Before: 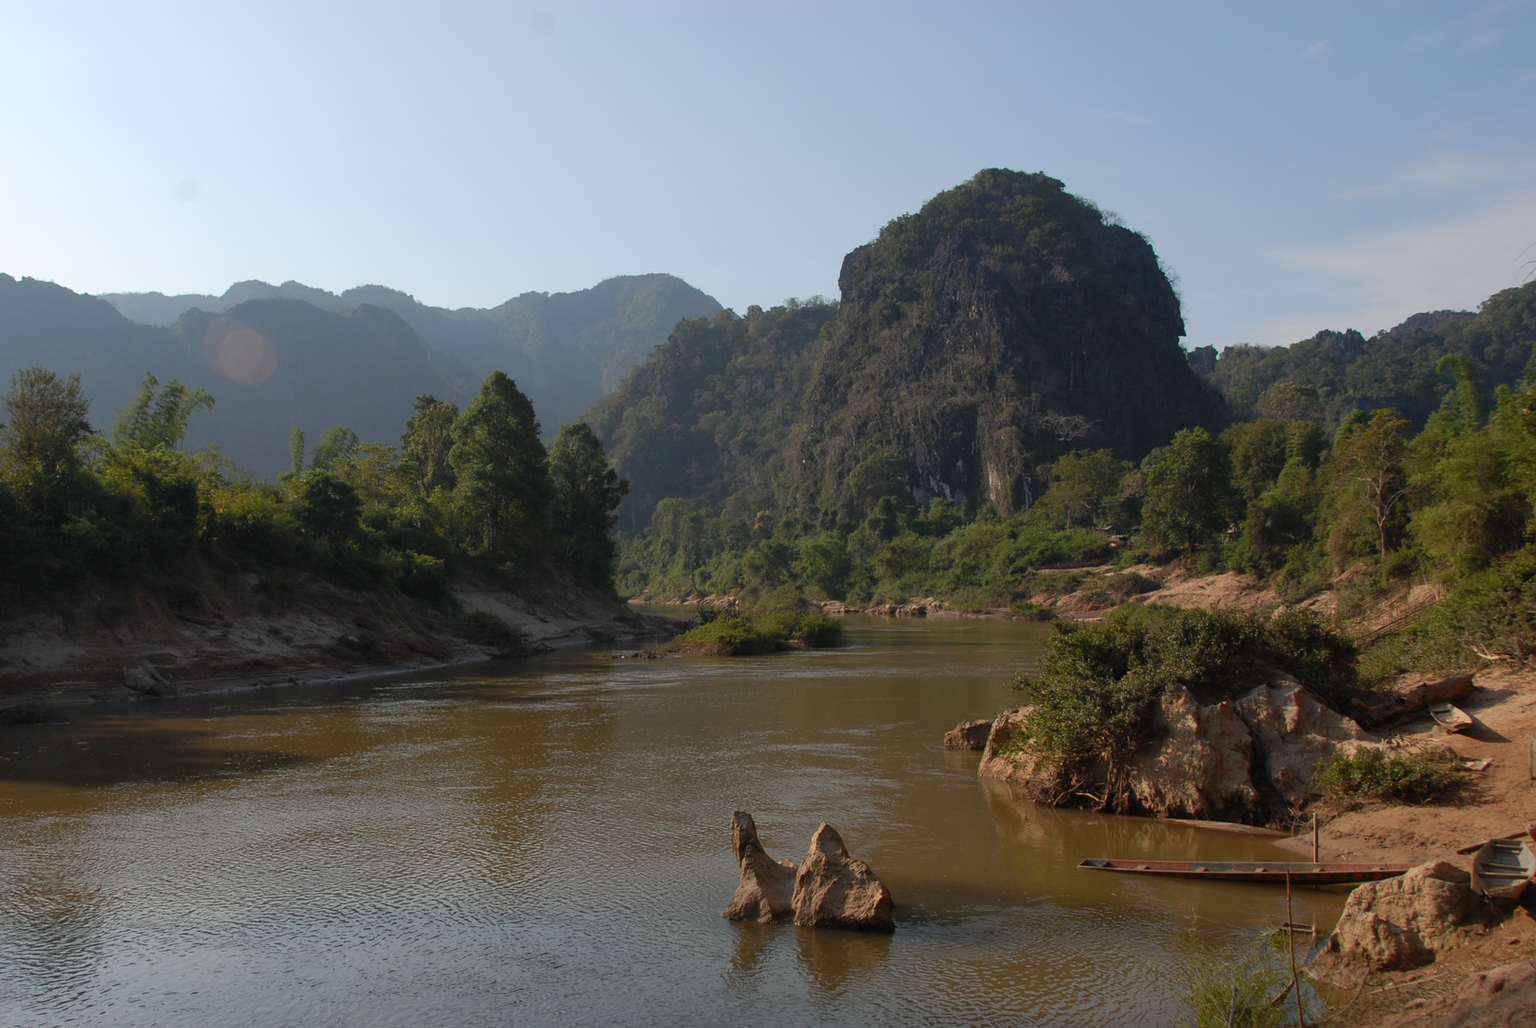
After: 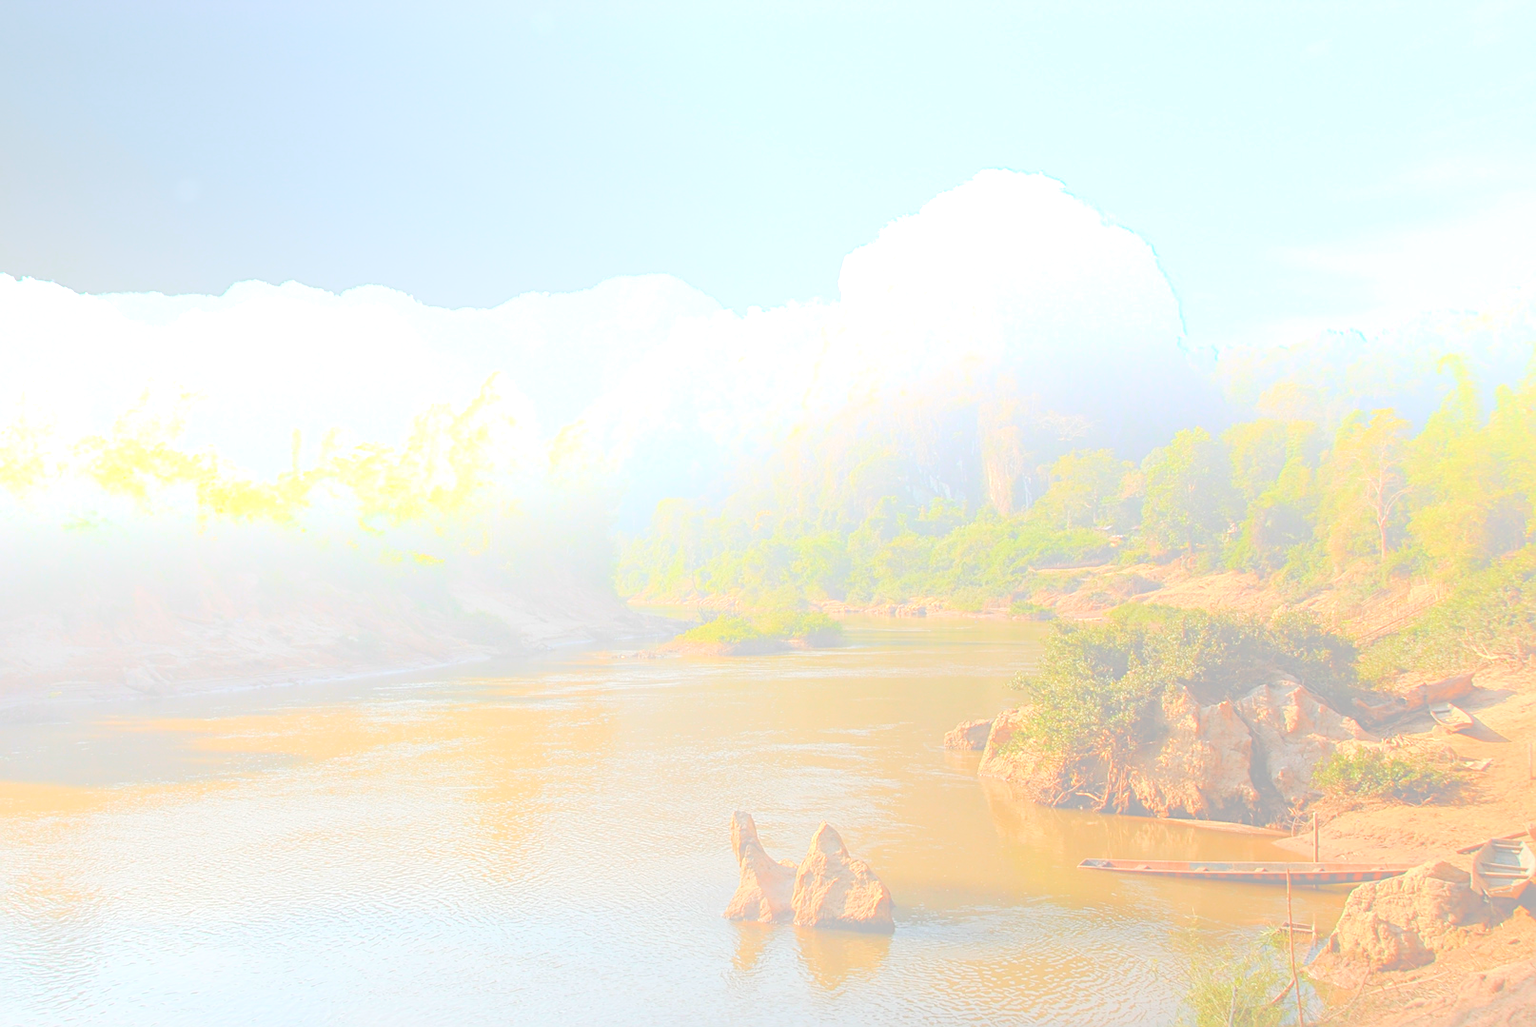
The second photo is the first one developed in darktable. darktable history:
local contrast: detail 110%
sharpen: amount 0.55
bloom: size 70%, threshold 25%, strength 70%
exposure: black level correction 0, exposure 1.173 EV, compensate exposure bias true, compensate highlight preservation false
